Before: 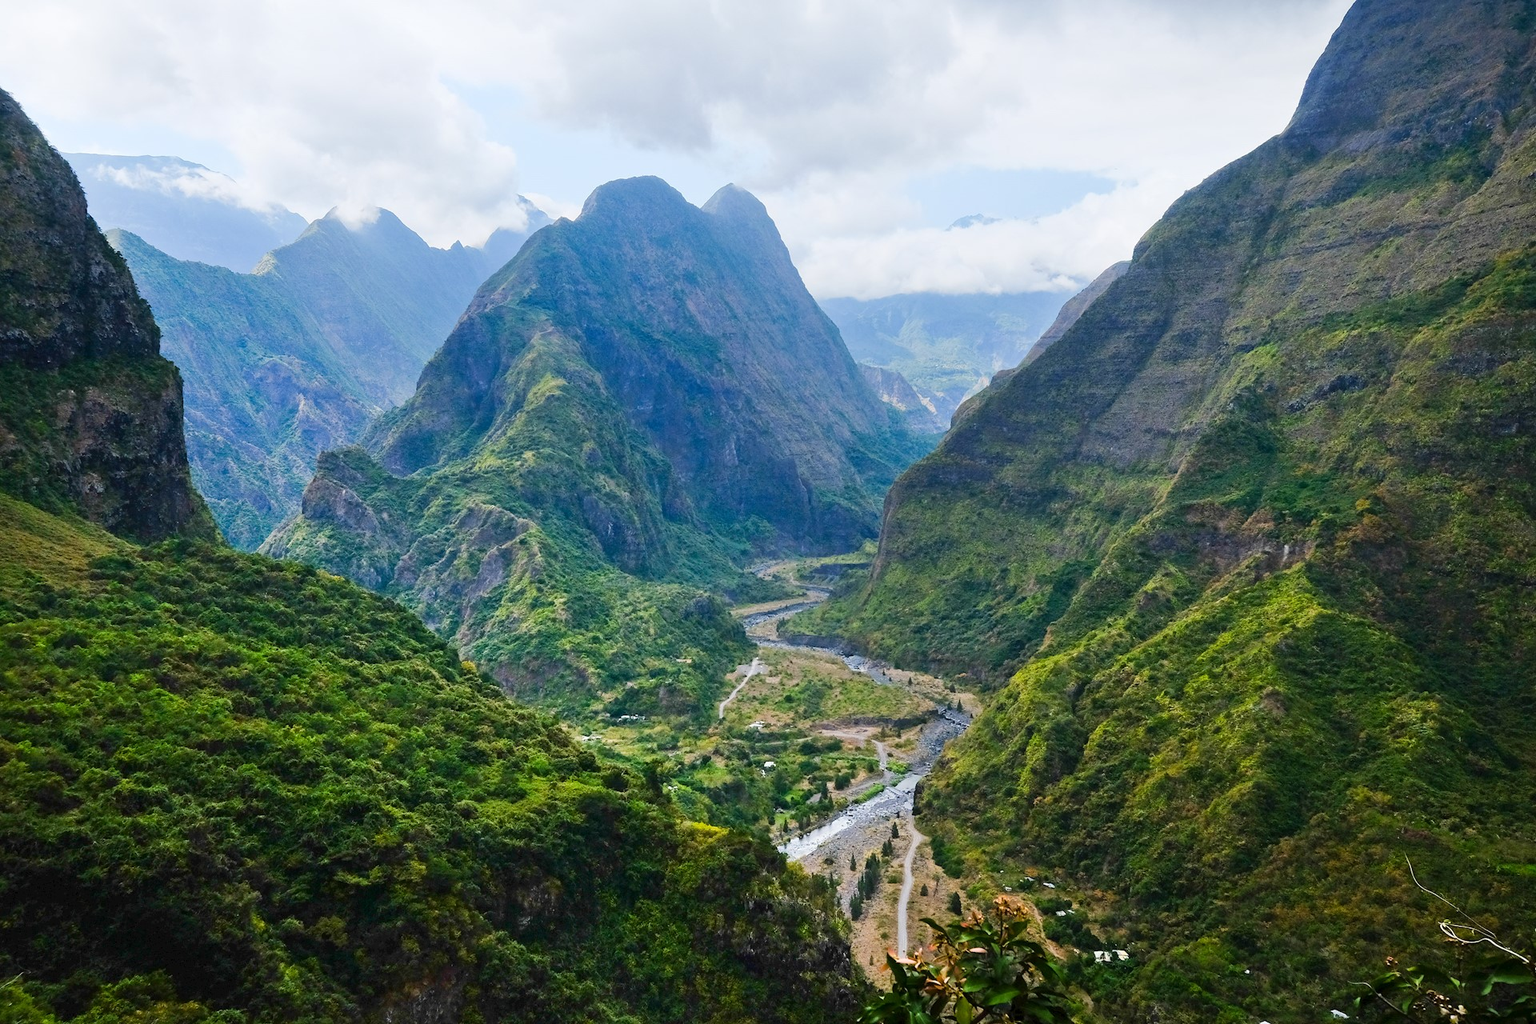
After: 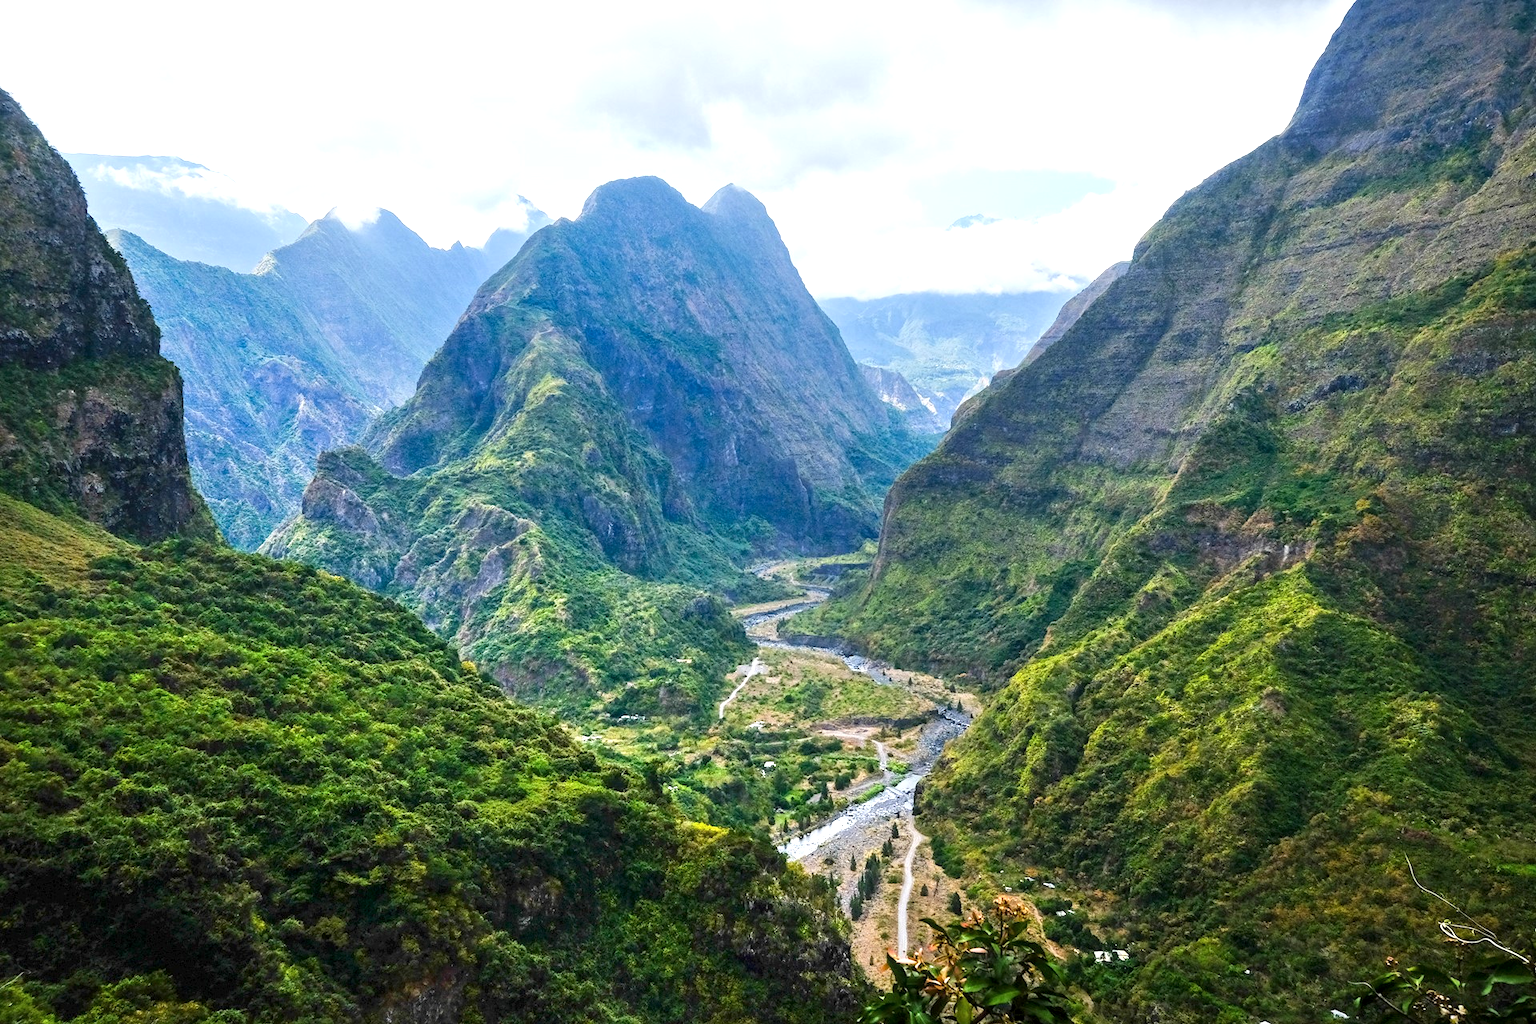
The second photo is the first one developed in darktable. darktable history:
exposure: exposure 0.509 EV, compensate highlight preservation false
local contrast: on, module defaults
